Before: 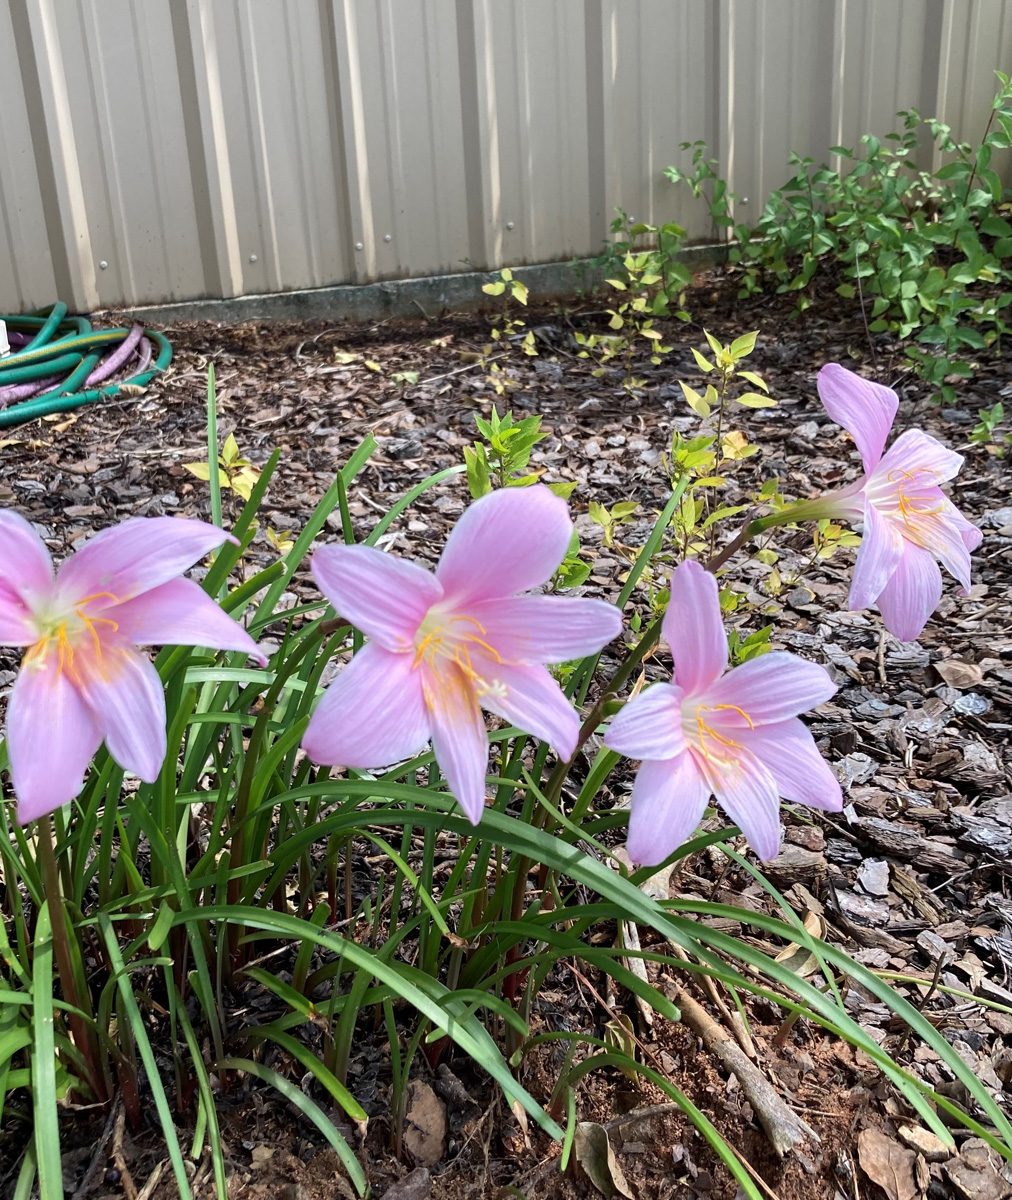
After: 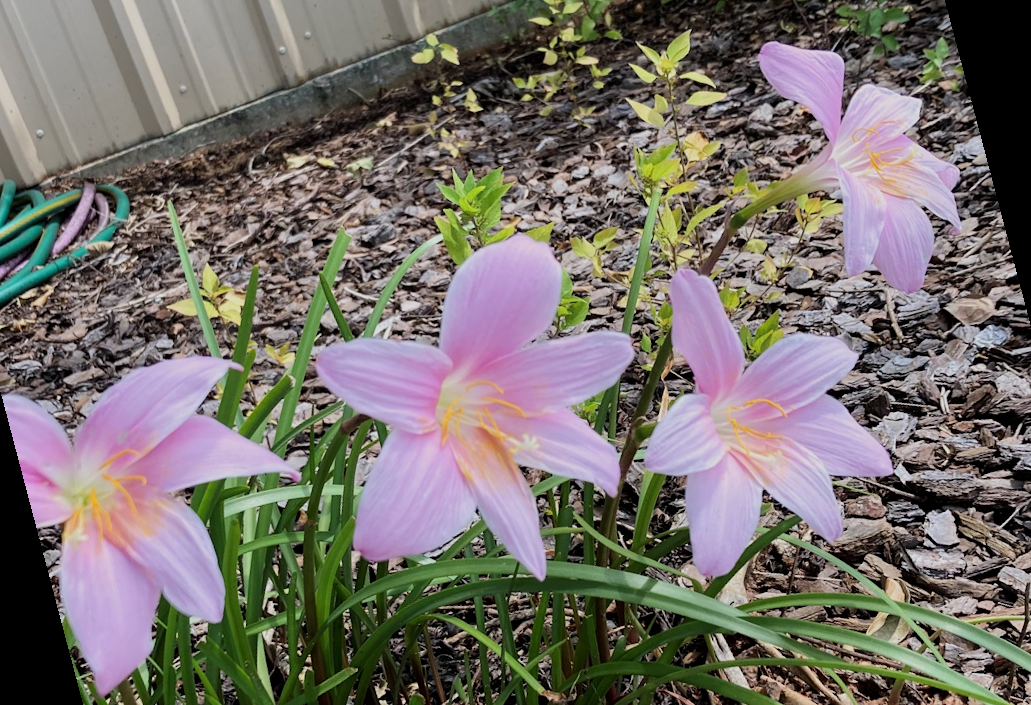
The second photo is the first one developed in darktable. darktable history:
rotate and perspective: rotation -14.8°, crop left 0.1, crop right 0.903, crop top 0.25, crop bottom 0.748
filmic rgb: white relative exposure 3.9 EV, hardness 4.26
